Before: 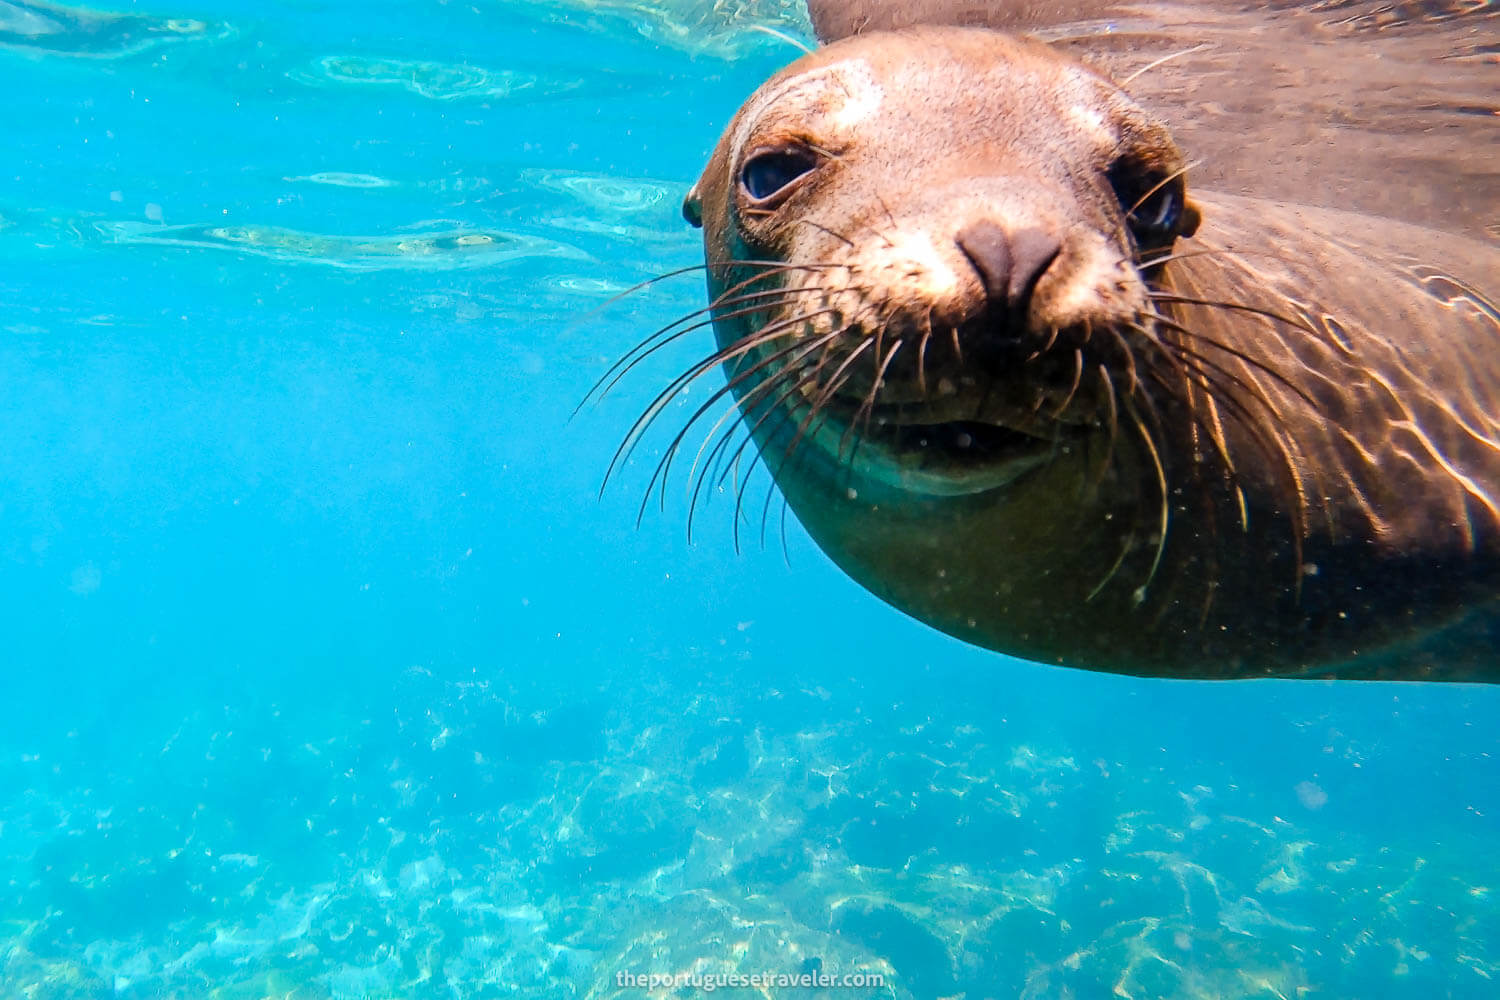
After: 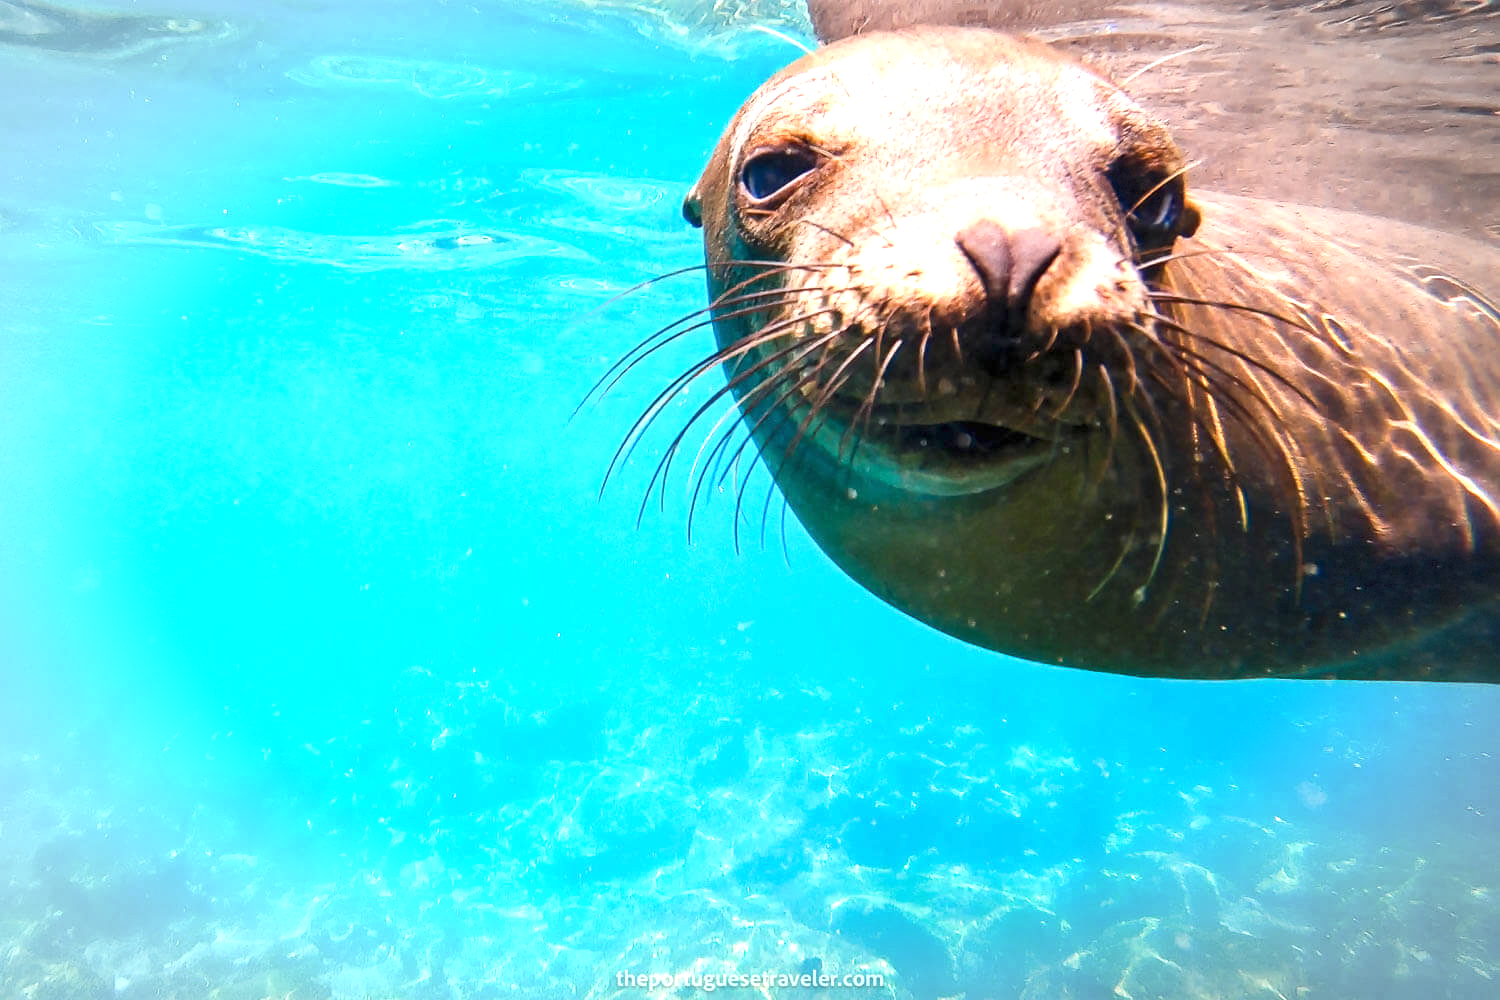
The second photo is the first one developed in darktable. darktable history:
vignetting: fall-off start 79.02%, brightness -0.272, width/height ratio 1.327, dithering 8-bit output
tone equalizer: -8 EV 0.237 EV, -7 EV 0.382 EV, -6 EV 0.413 EV, -5 EV 0.233 EV, -3 EV -0.274 EV, -2 EV -0.421 EV, -1 EV -0.412 EV, +0 EV -0.28 EV
exposure: black level correction 0, exposure 1.099 EV, compensate highlight preservation false
